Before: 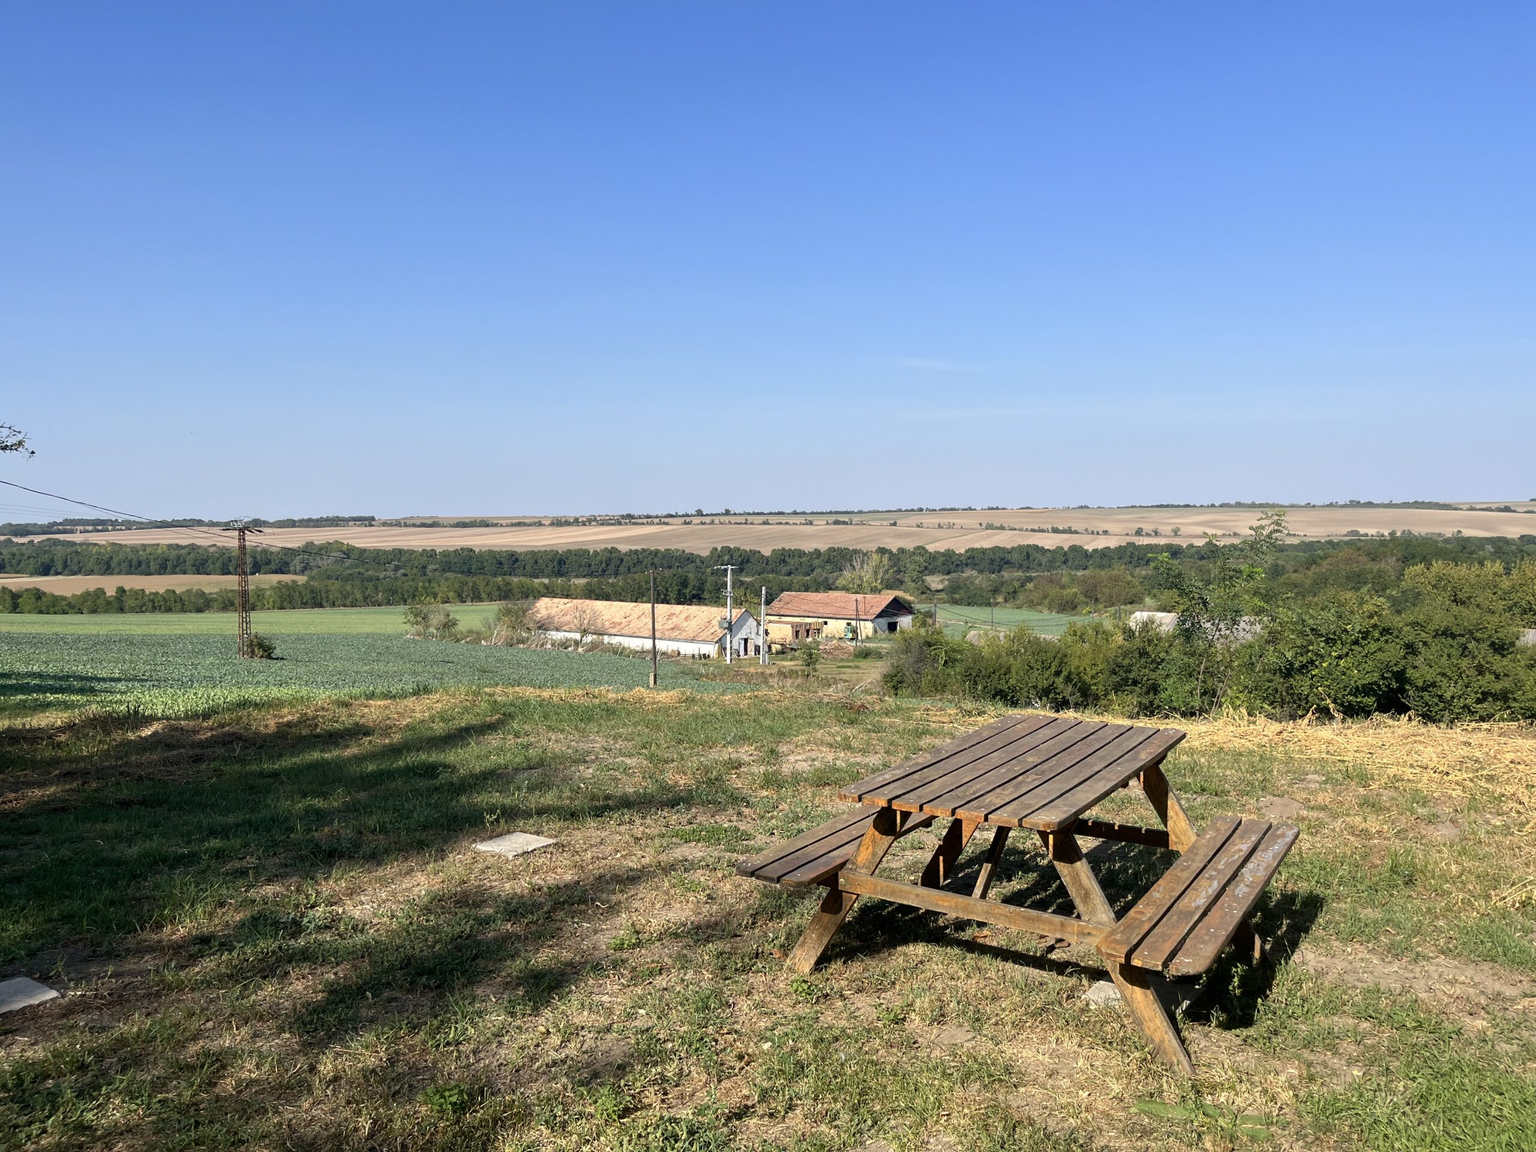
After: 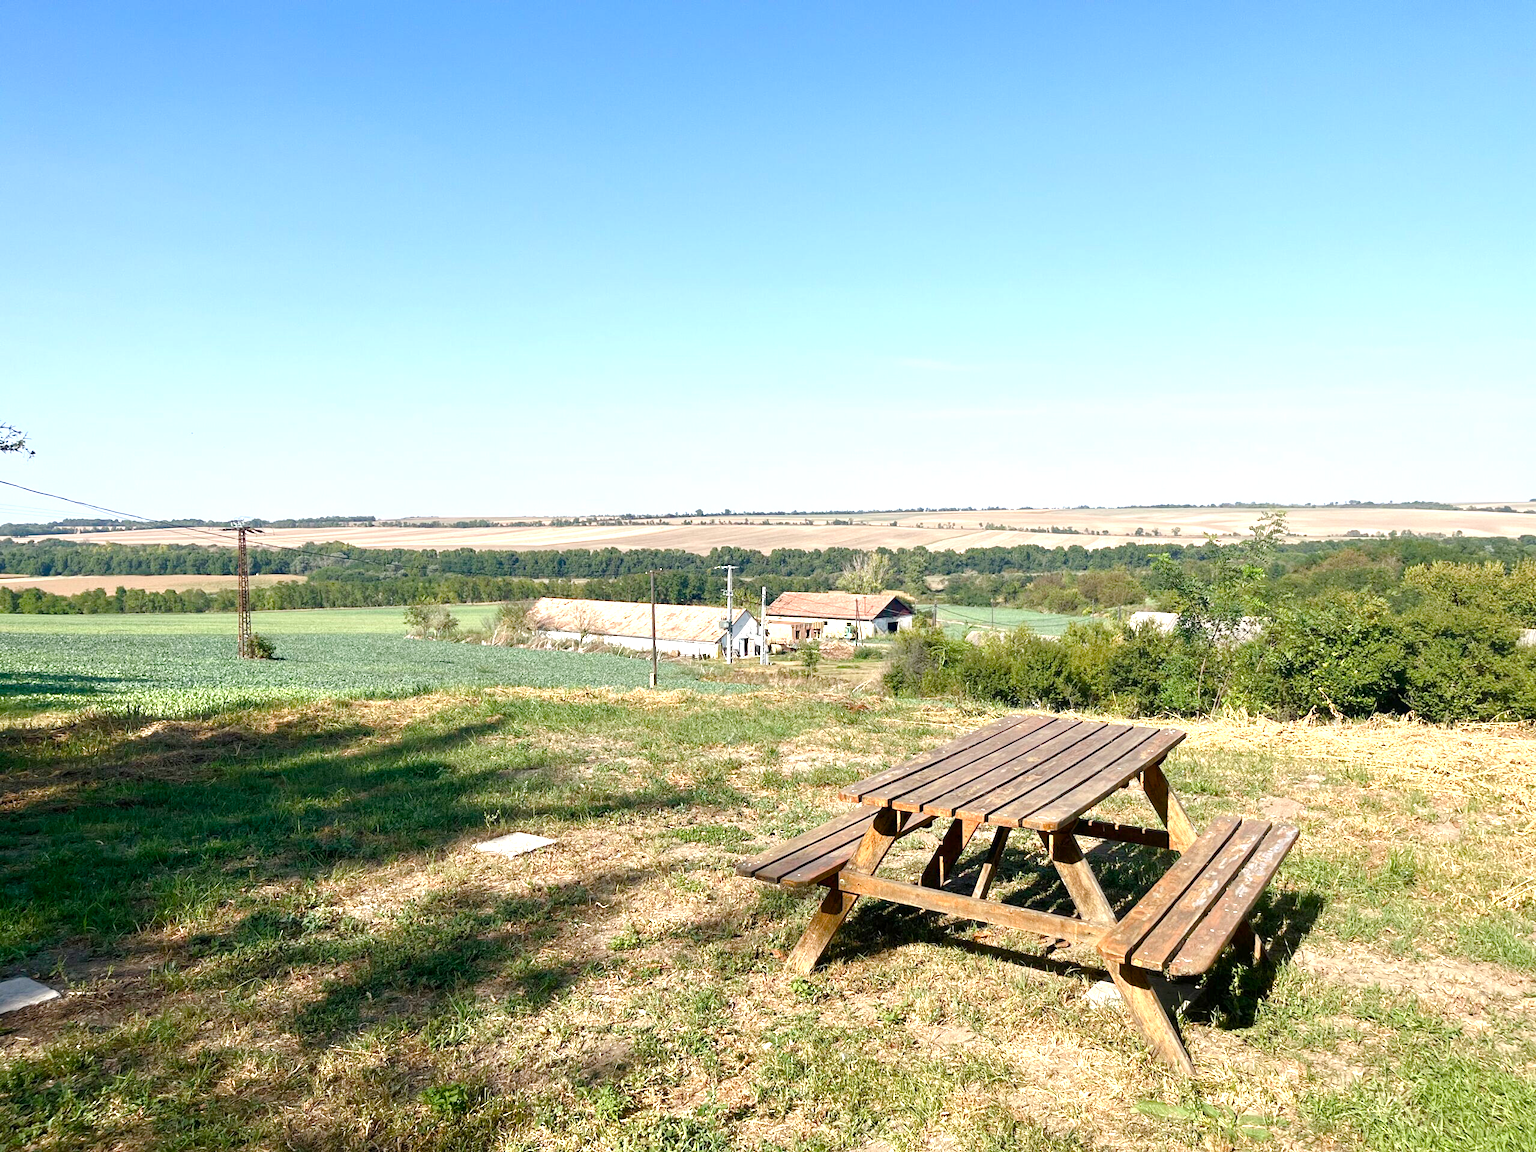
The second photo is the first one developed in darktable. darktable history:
color balance rgb: perceptual saturation grading › global saturation 20%, perceptual saturation grading › highlights -50%, perceptual saturation grading › shadows 30%, perceptual brilliance grading › global brilliance 10%, perceptual brilliance grading › shadows 15%
exposure: exposure 0.515 EV, compensate highlight preservation false
